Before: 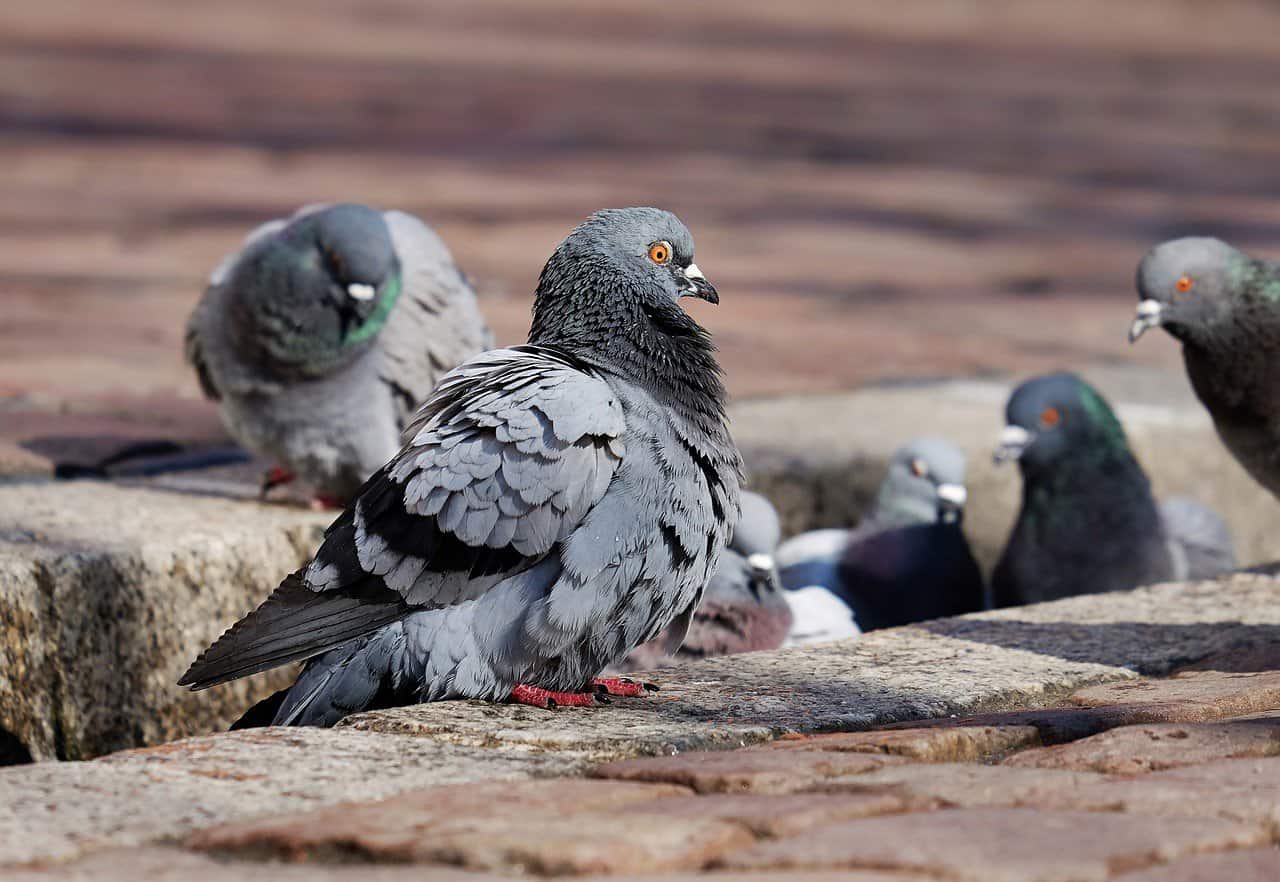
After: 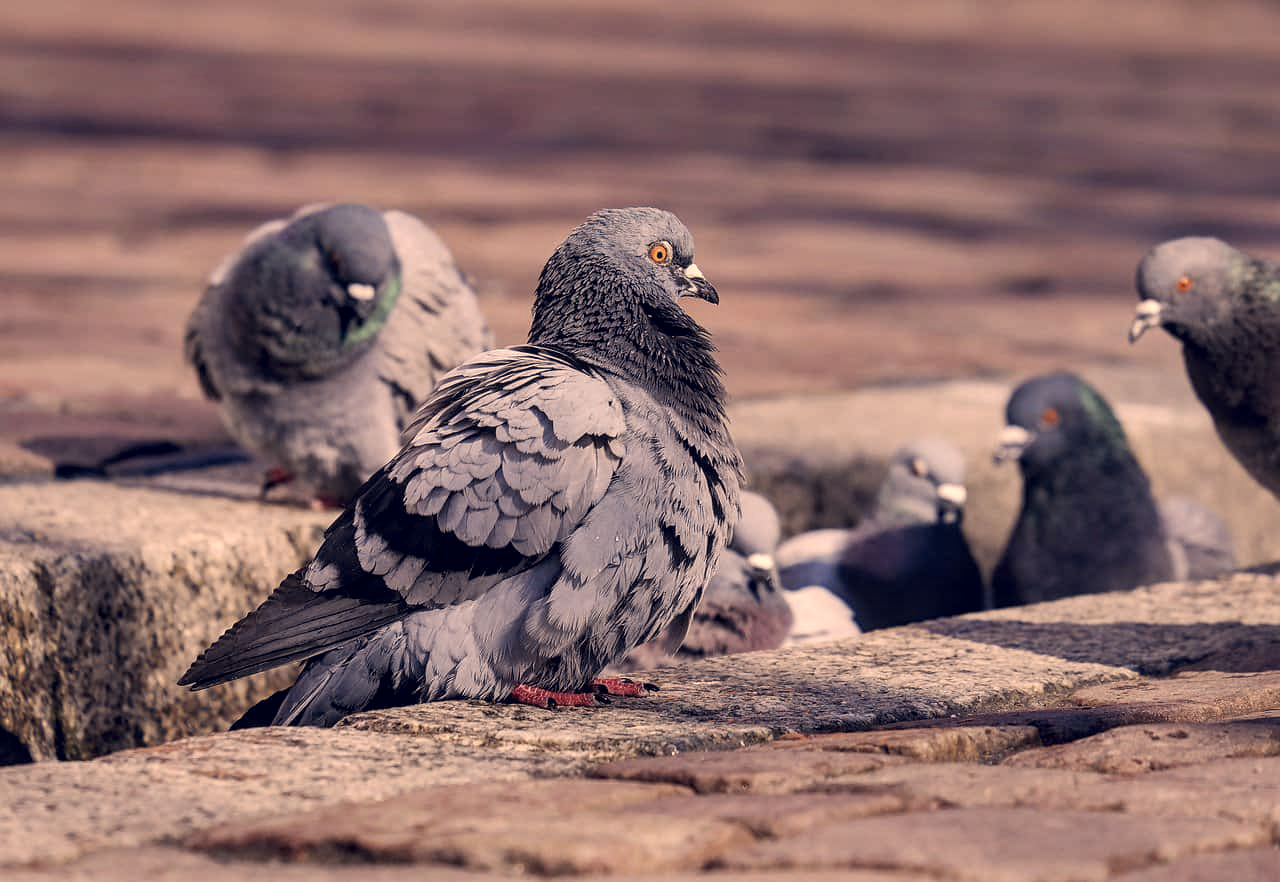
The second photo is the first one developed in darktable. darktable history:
white balance: emerald 1
local contrast: on, module defaults
color correction: highlights a* 19.59, highlights b* 27.49, shadows a* 3.46, shadows b* -17.28, saturation 0.73
shadows and highlights: shadows 25, highlights -25
